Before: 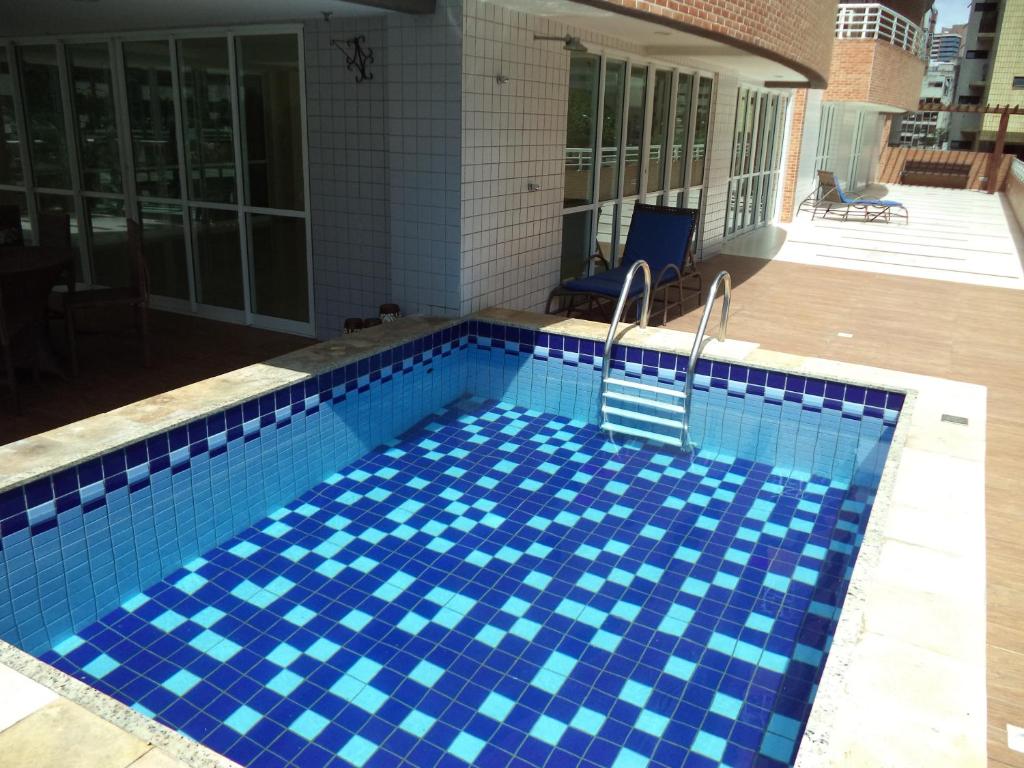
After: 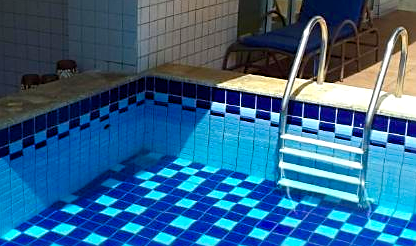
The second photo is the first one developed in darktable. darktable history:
color balance rgb: highlights gain › luminance 9.639%, perceptual saturation grading › global saturation 37.308%, perceptual saturation grading › shadows 35.533%
crop: left 31.624%, top 31.836%, right 27.695%, bottom 36.121%
sharpen: on, module defaults
